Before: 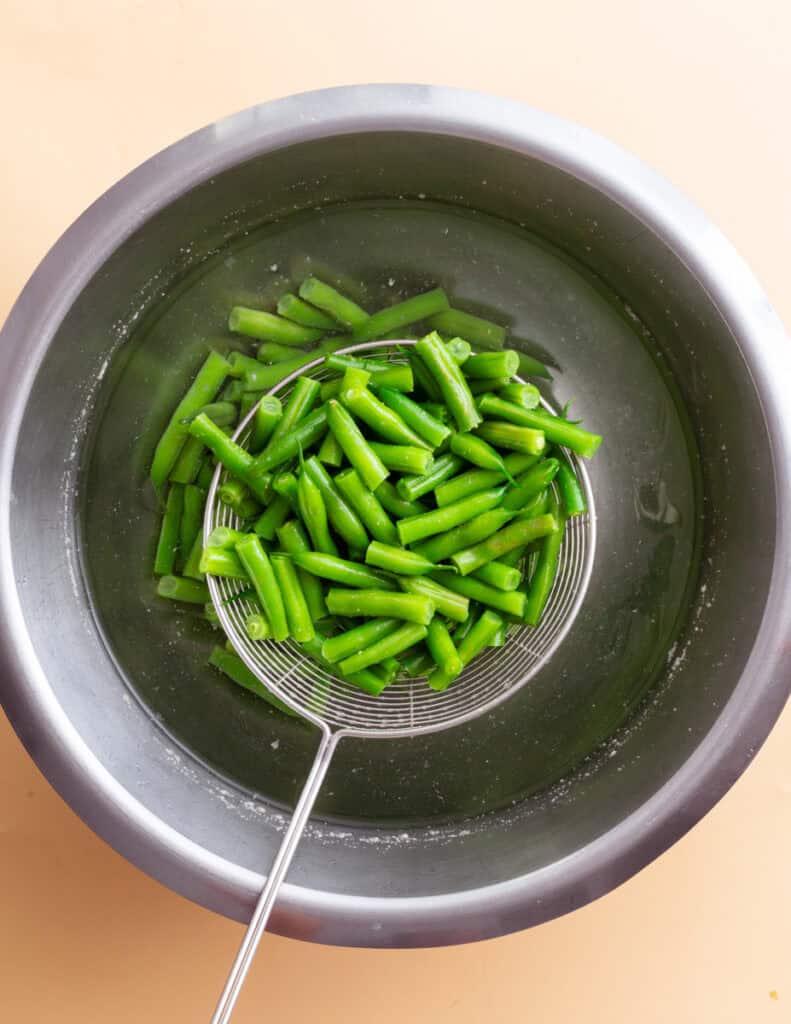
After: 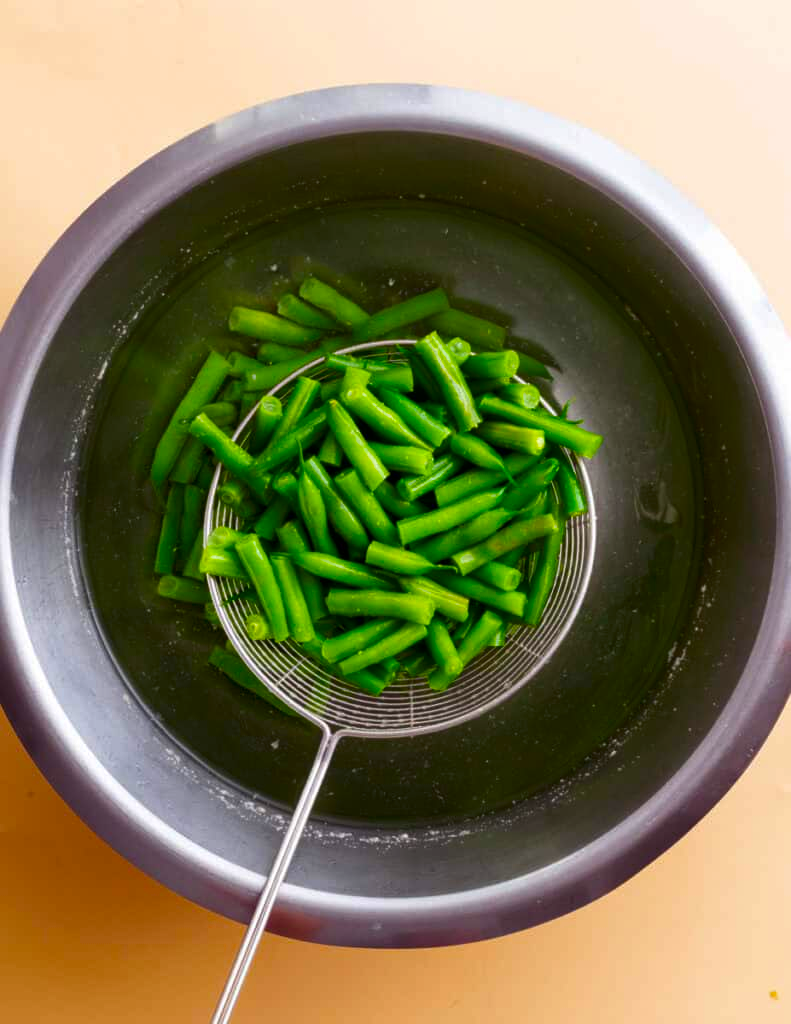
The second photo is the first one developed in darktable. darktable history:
contrast brightness saturation: brightness -0.2, saturation 0.08
color balance rgb: perceptual saturation grading › global saturation 30%, global vibrance 20%
